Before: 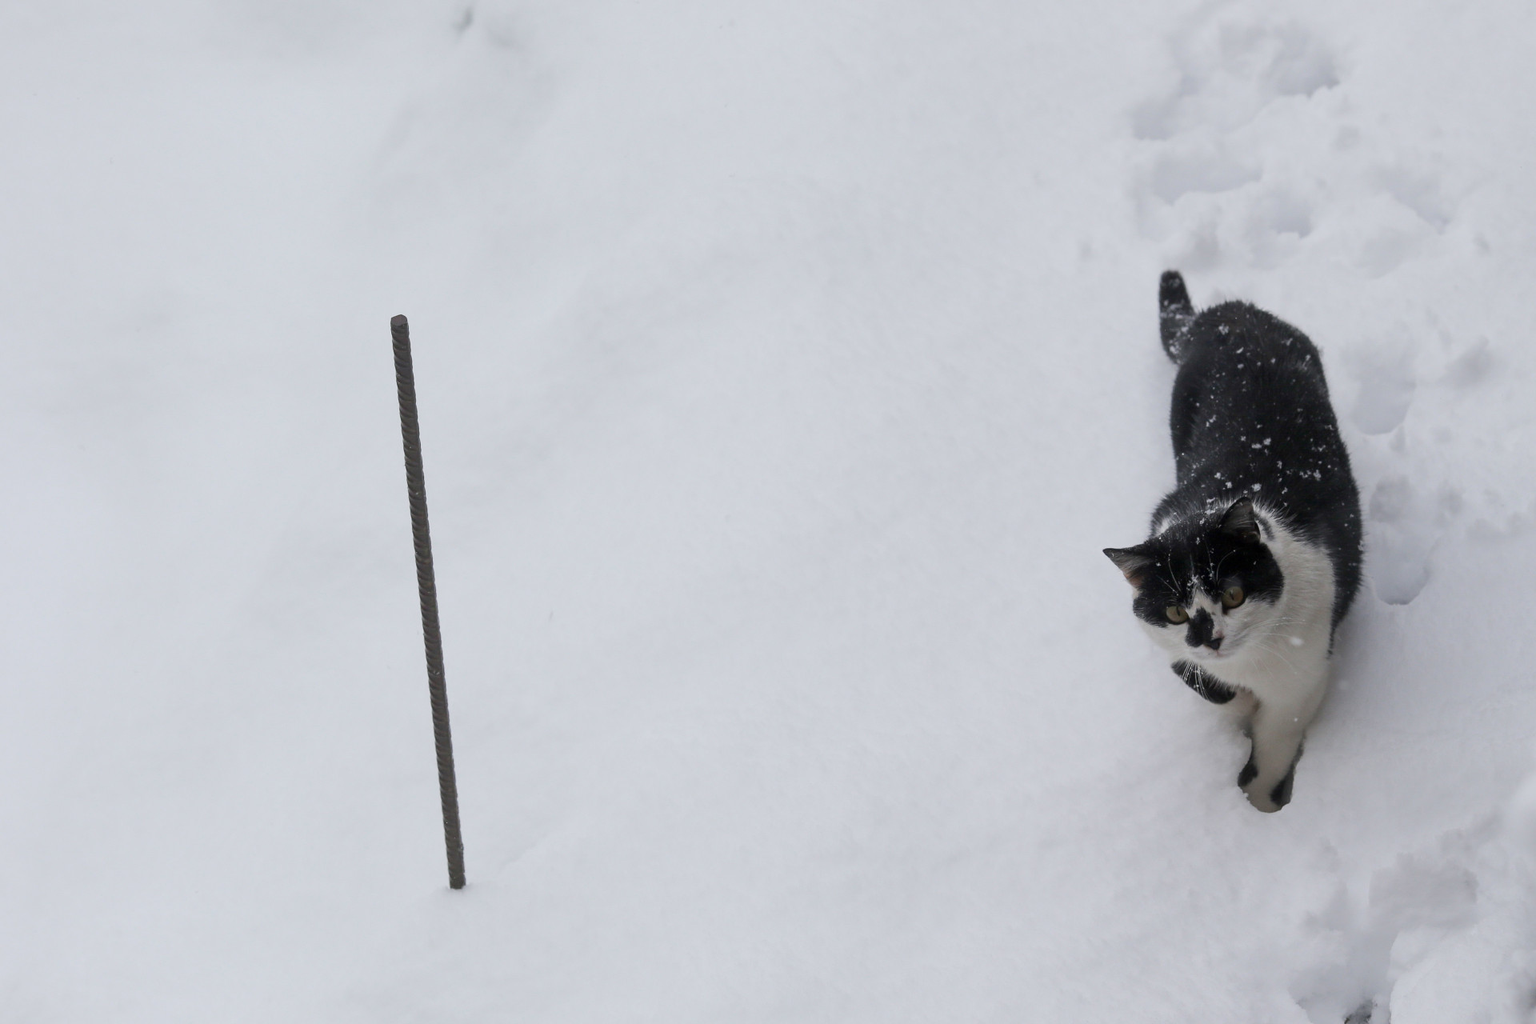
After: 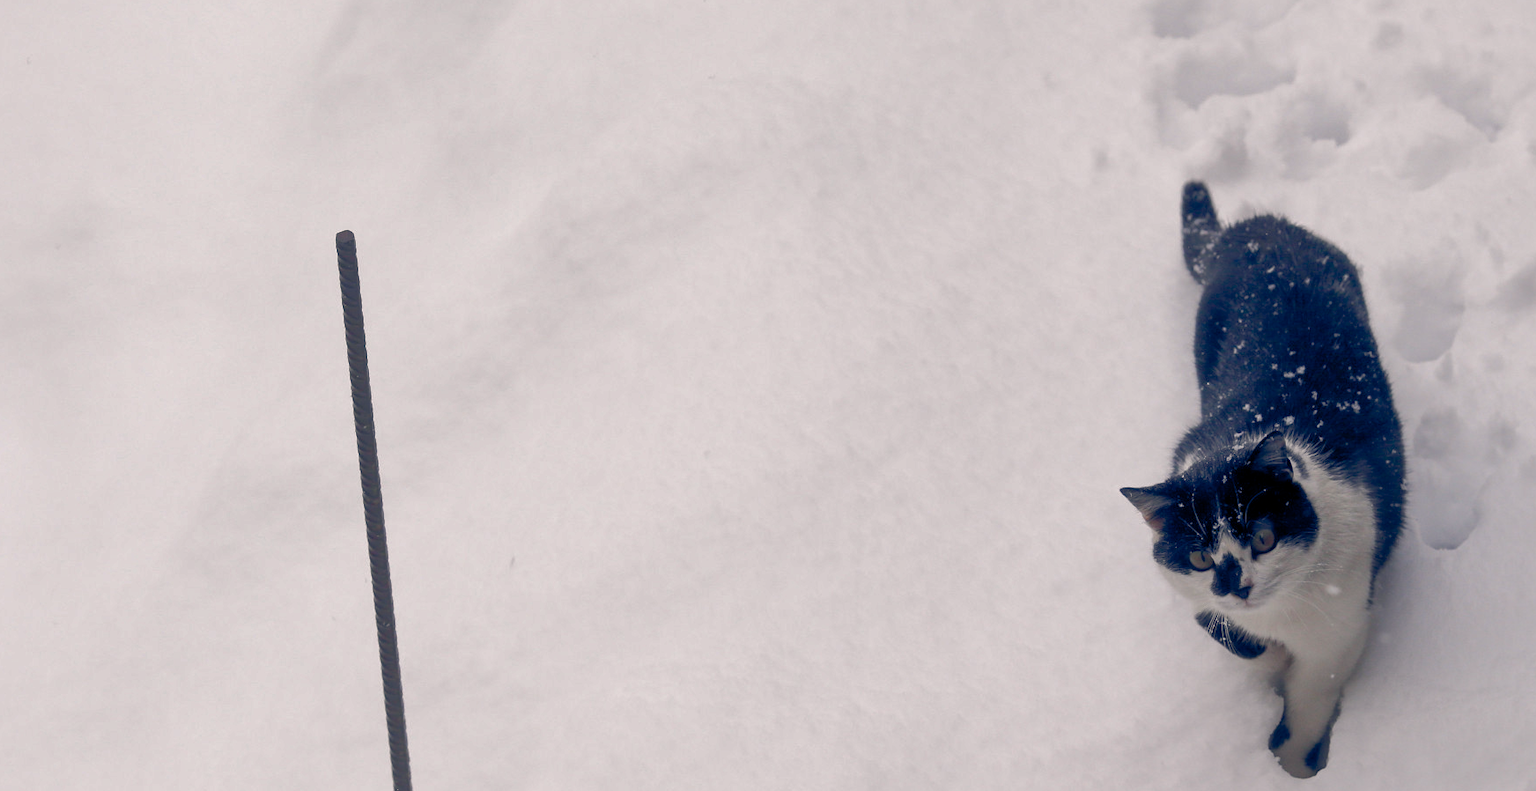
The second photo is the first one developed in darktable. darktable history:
color balance rgb: highlights gain › chroma 2.94%, highlights gain › hue 60.57°, global offset › chroma 0.25%, global offset › hue 256.52°, perceptual saturation grading › global saturation 20%, perceptual saturation grading › highlights -50%, perceptual saturation grading › shadows 30%, contrast 15%
crop: left 5.596%, top 10.314%, right 3.534%, bottom 19.395%
shadows and highlights: on, module defaults
